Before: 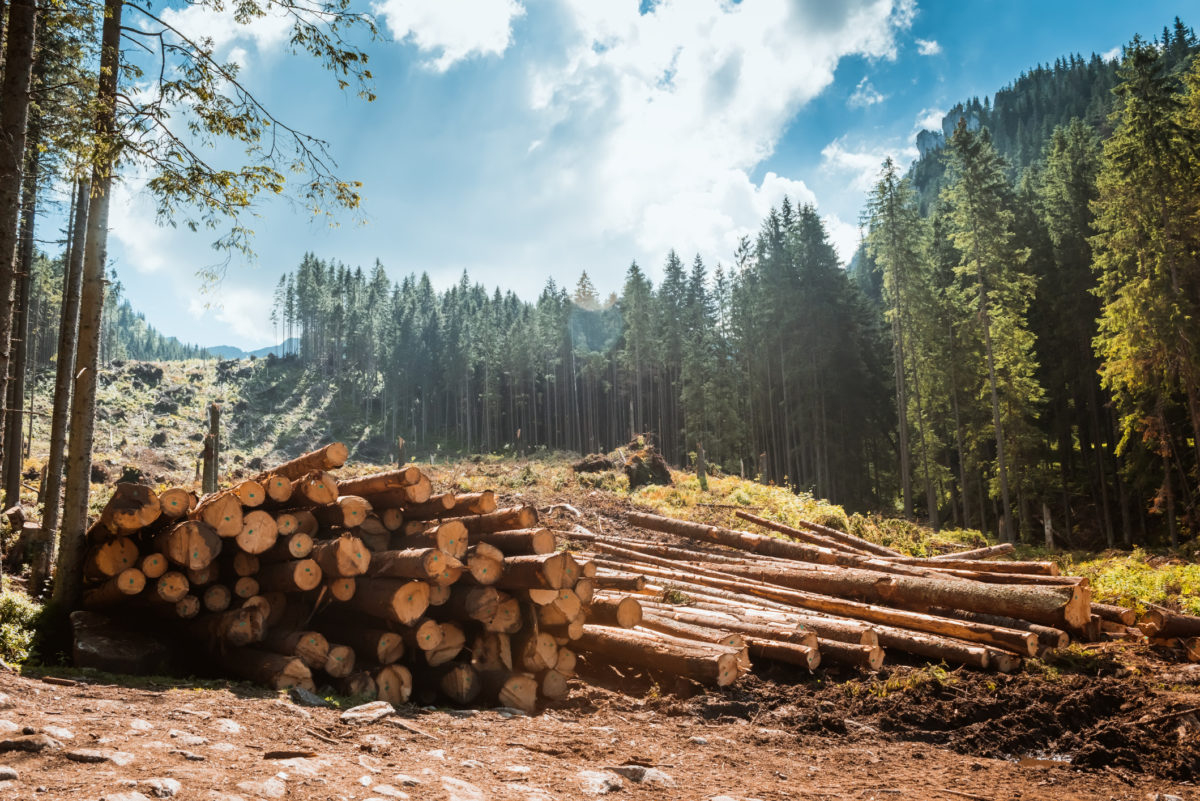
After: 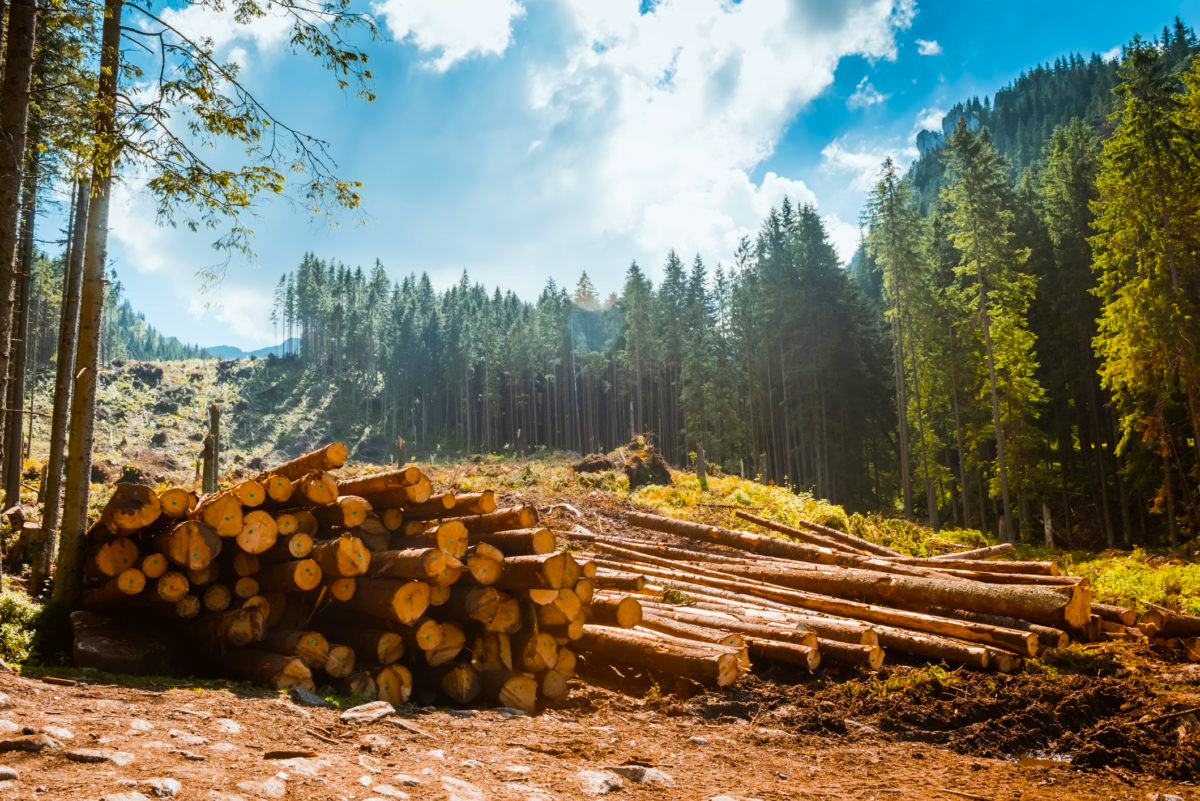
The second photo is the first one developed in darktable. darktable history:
color balance rgb: perceptual saturation grading › global saturation 36.738%, perceptual saturation grading › shadows 35.023%
